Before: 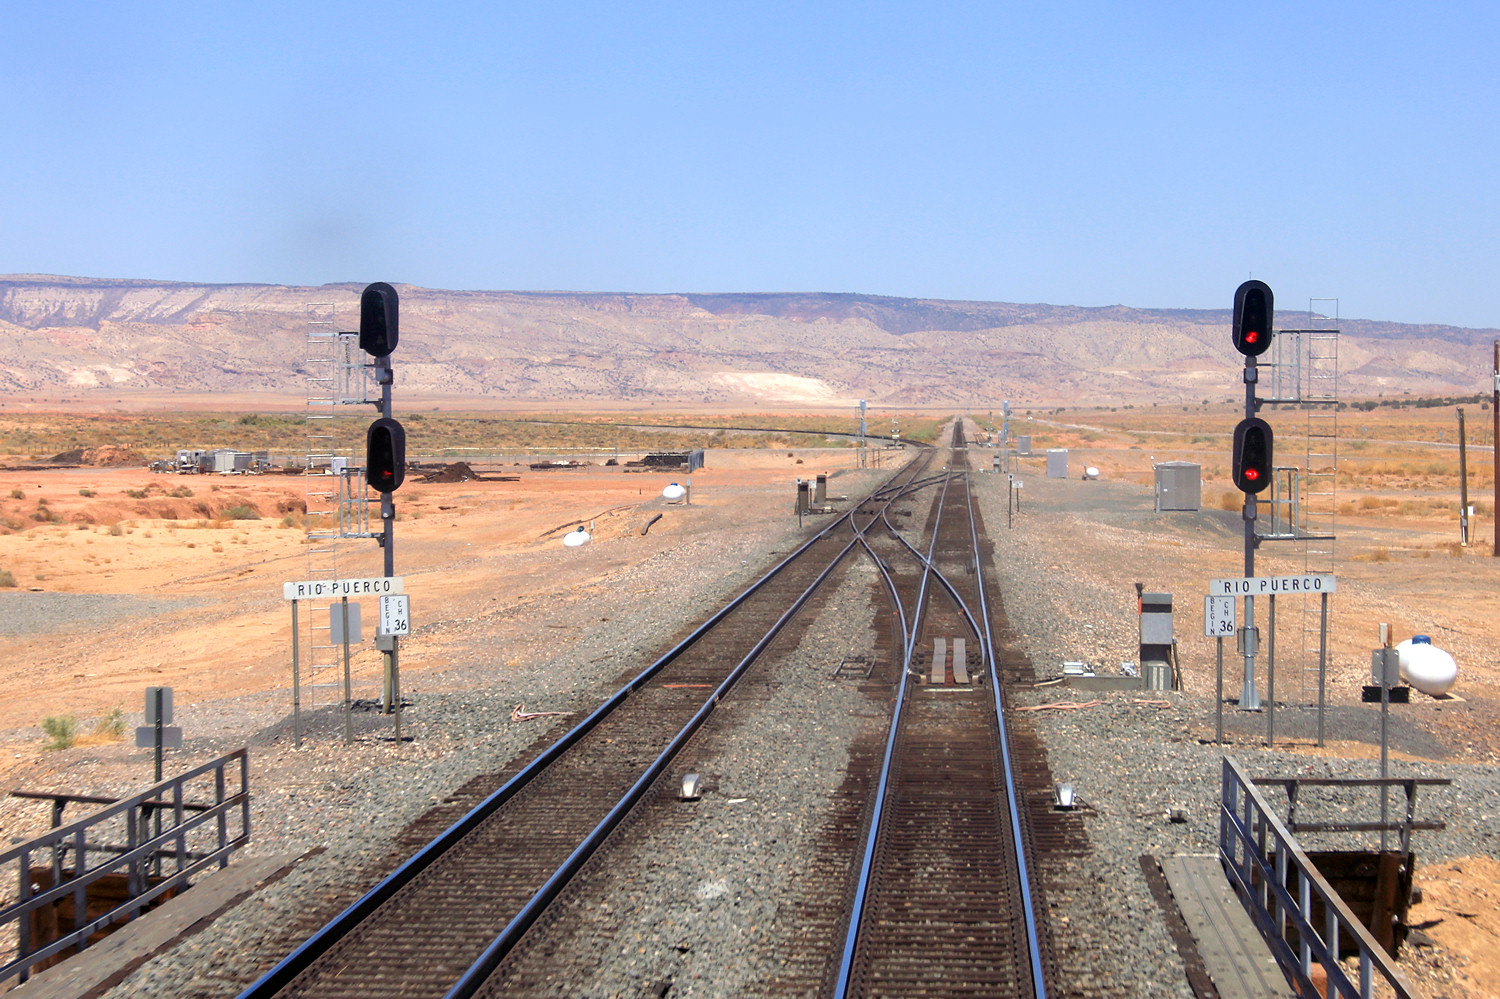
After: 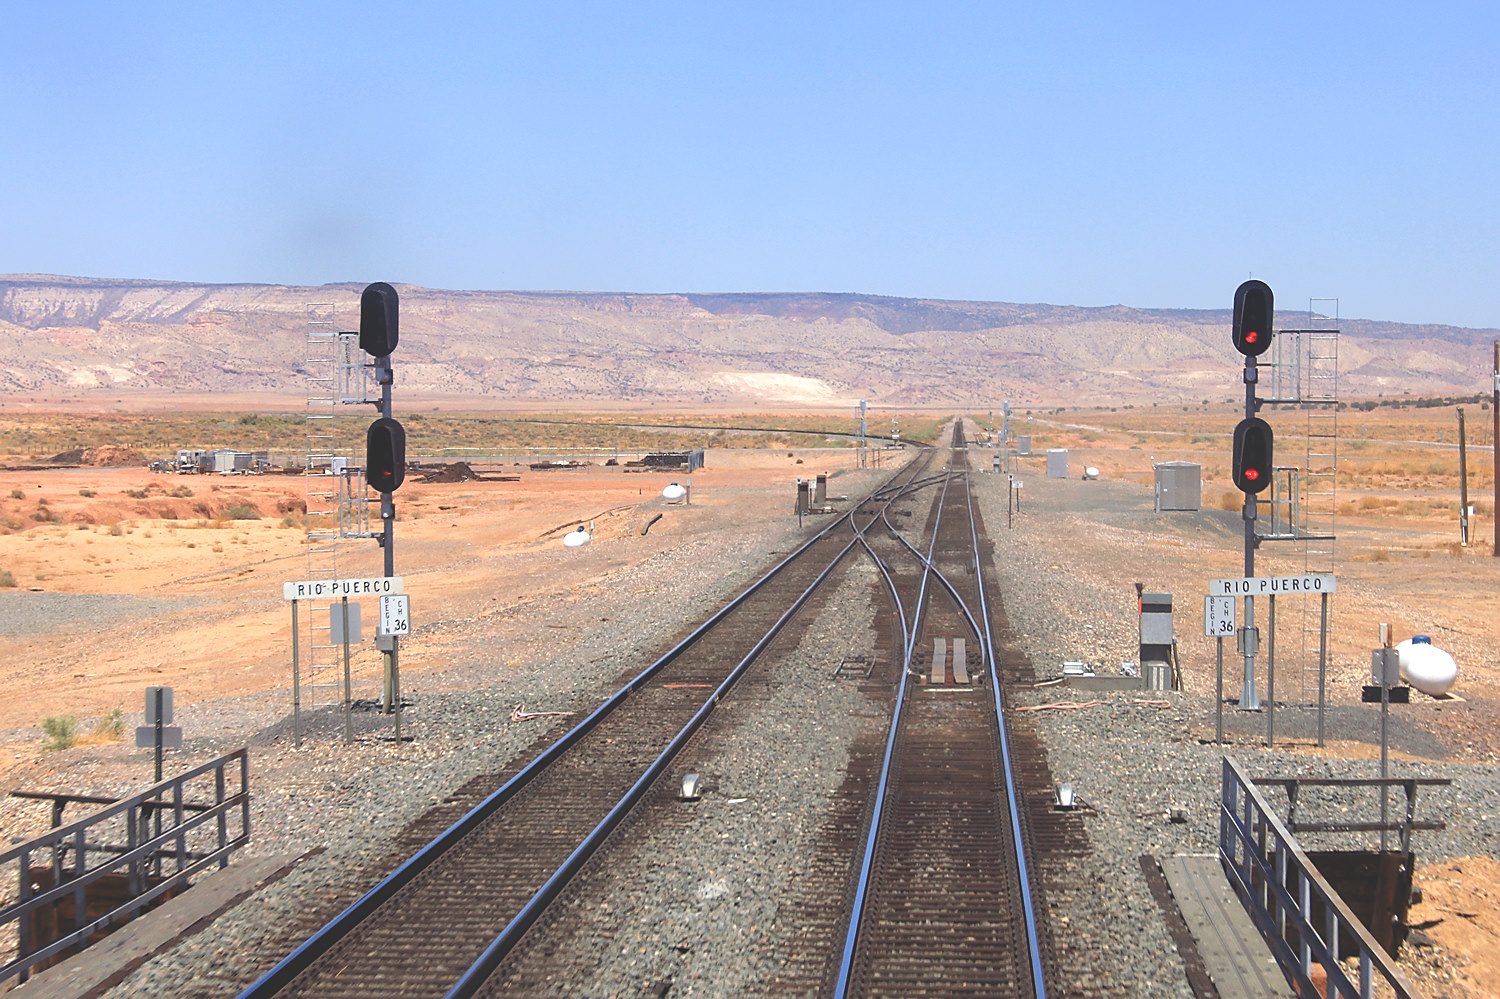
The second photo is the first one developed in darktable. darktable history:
sharpen: radius 1.864, amount 0.398, threshold 1.271
exposure: black level correction -0.028, compensate highlight preservation false
